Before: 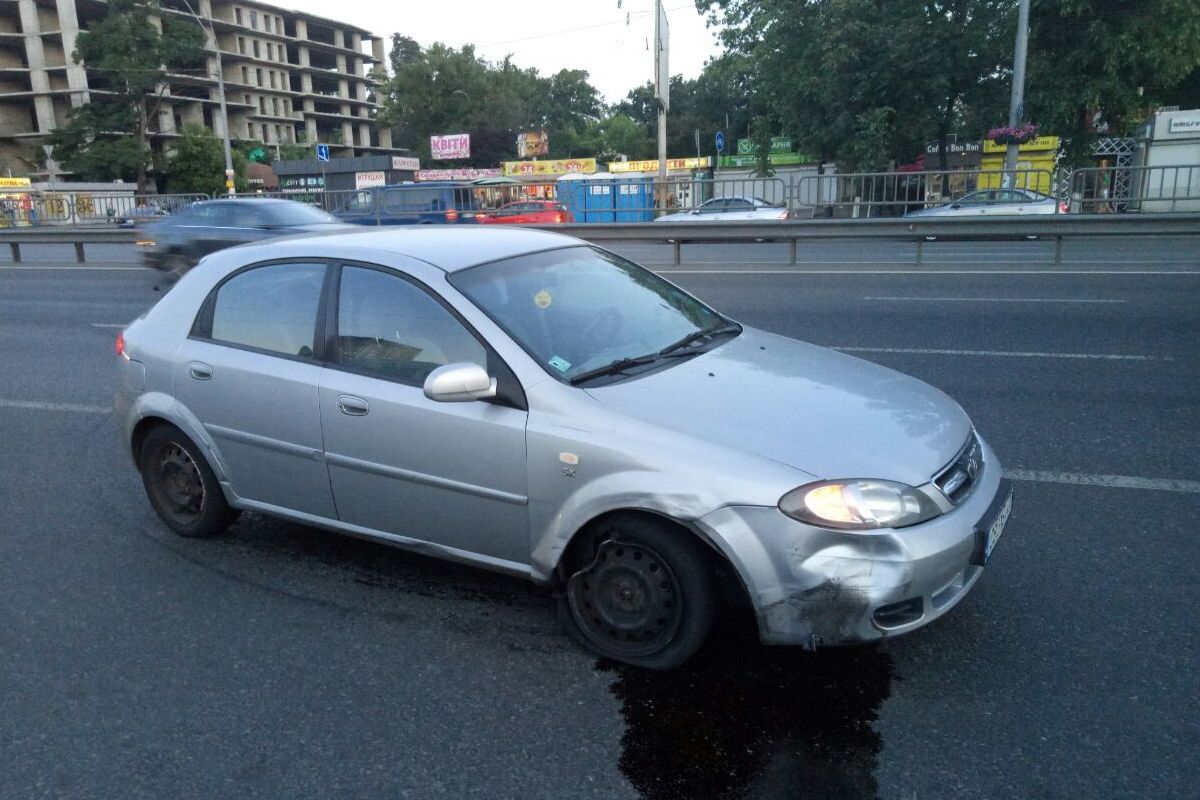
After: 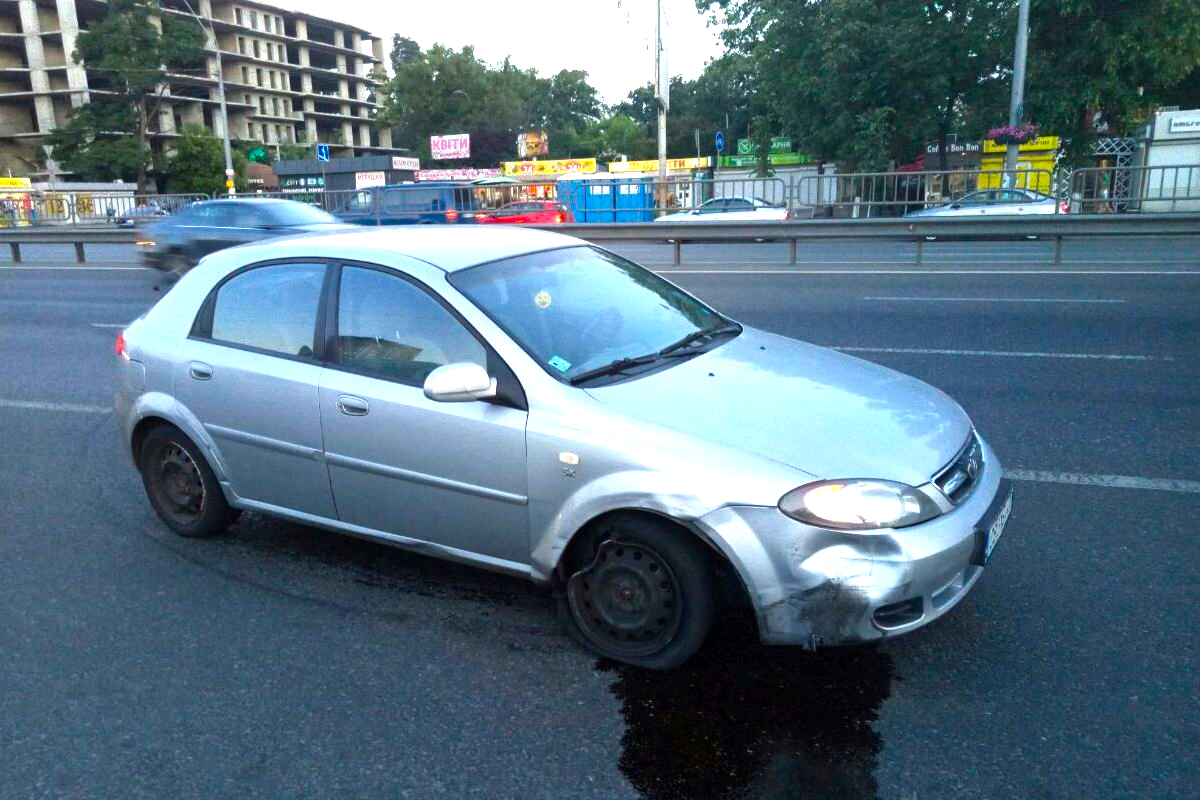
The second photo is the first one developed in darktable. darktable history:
color balance rgb: shadows lift › hue 87.5°, perceptual saturation grading › global saturation 49.051%, perceptual brilliance grading › global brilliance 11.86%, perceptual brilliance grading › highlights 14.71%
